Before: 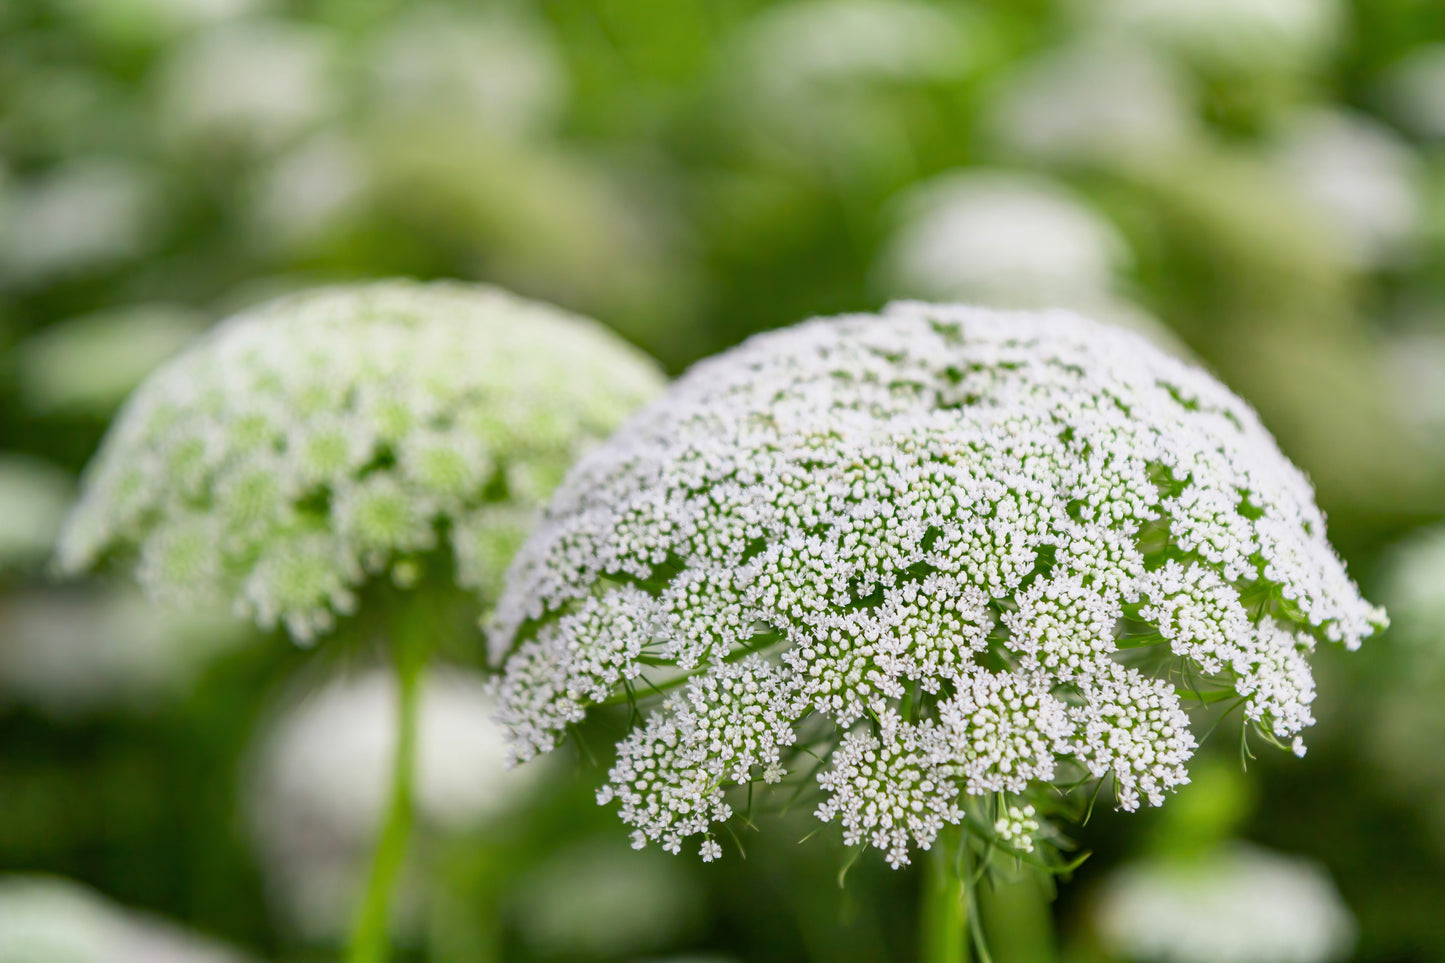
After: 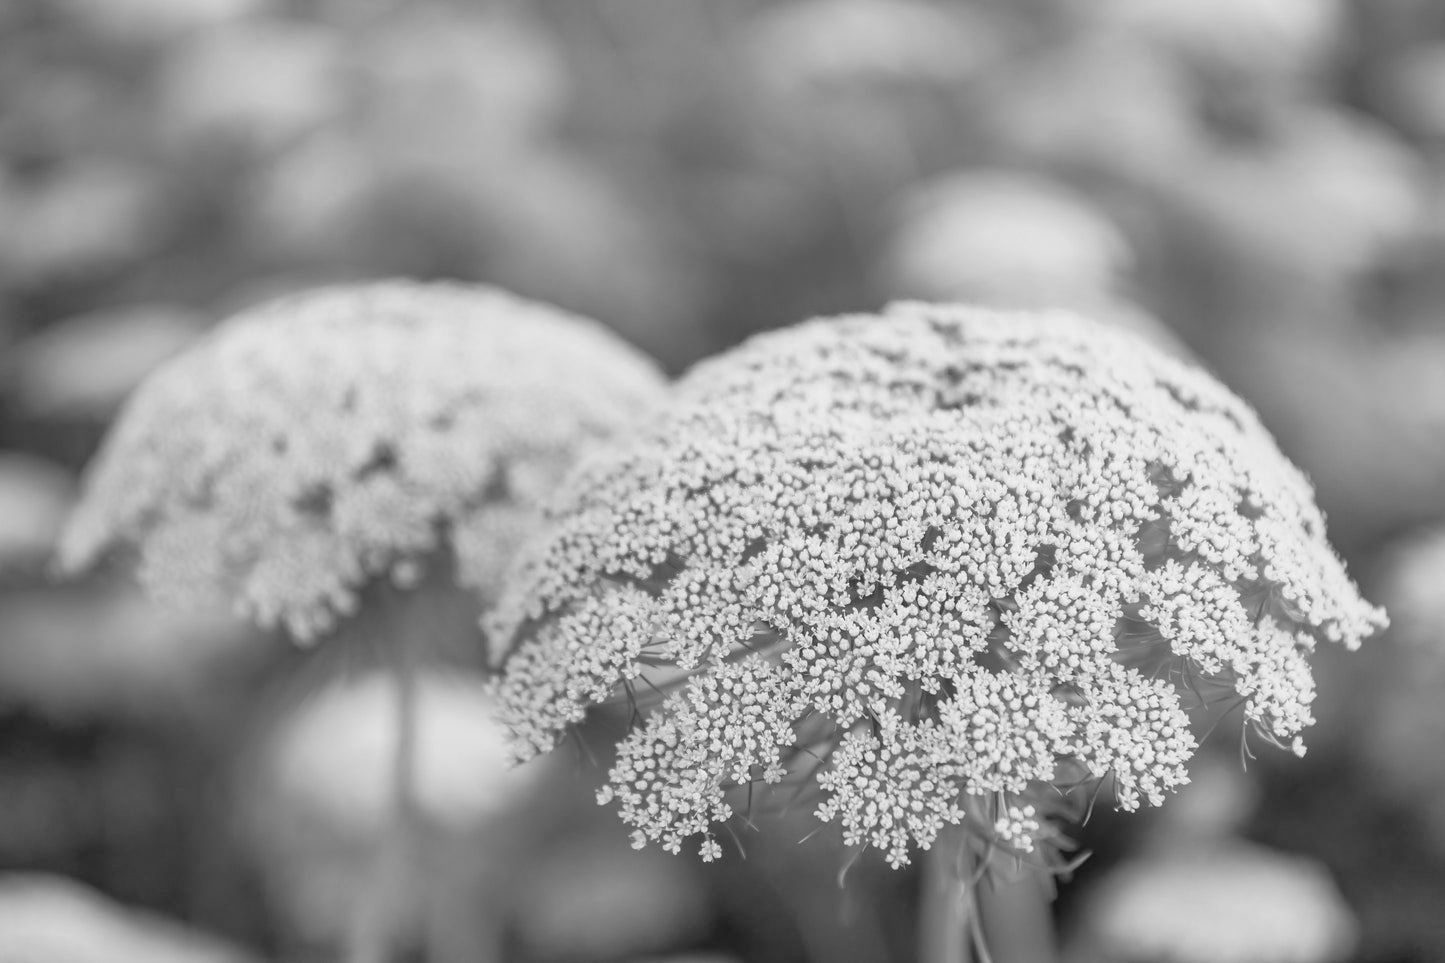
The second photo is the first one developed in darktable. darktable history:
contrast brightness saturation: brightness 0.13
white balance: red 0.967, blue 1.119, emerald 0.756
rgb levels: mode RGB, independent channels, levels [[0, 0.5, 1], [0, 0.521, 1], [0, 0.536, 1]]
monochrome: a 32, b 64, size 2.3, highlights 1
tone curve: curves: ch0 [(0, 0) (0.003, 0.005) (0.011, 0.016) (0.025, 0.036) (0.044, 0.071) (0.069, 0.112) (0.1, 0.149) (0.136, 0.187) (0.177, 0.228) (0.224, 0.272) (0.277, 0.32) (0.335, 0.374) (0.399, 0.429) (0.468, 0.479) (0.543, 0.538) (0.623, 0.609) (0.709, 0.697) (0.801, 0.789) (0.898, 0.876) (1, 1)], preserve colors none
